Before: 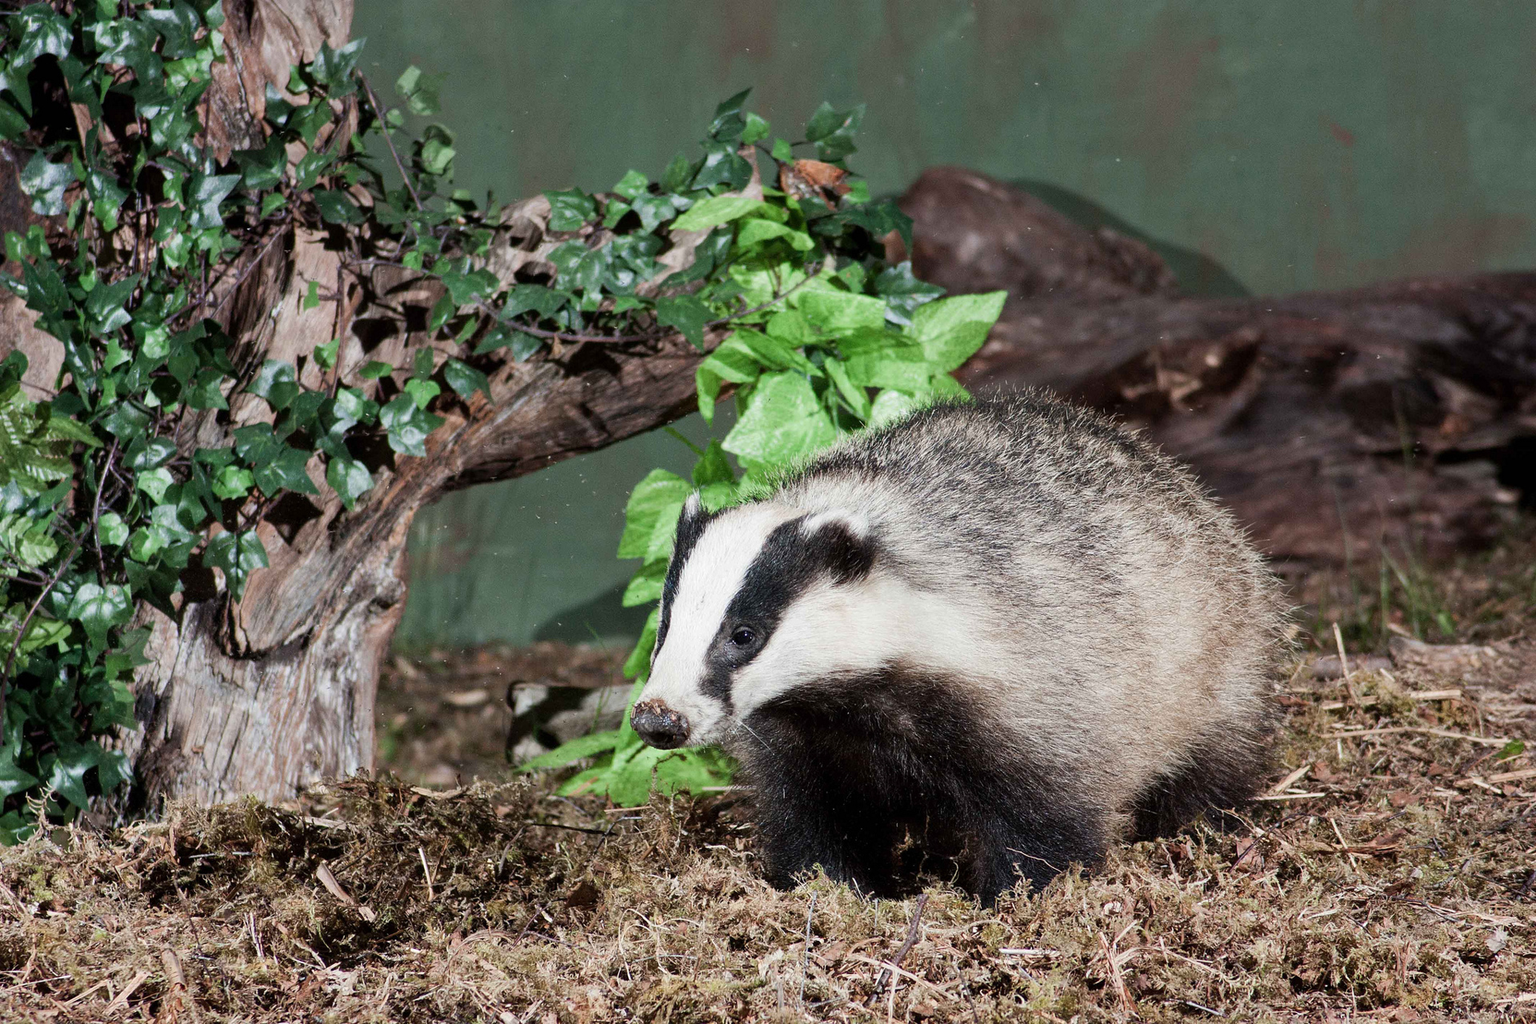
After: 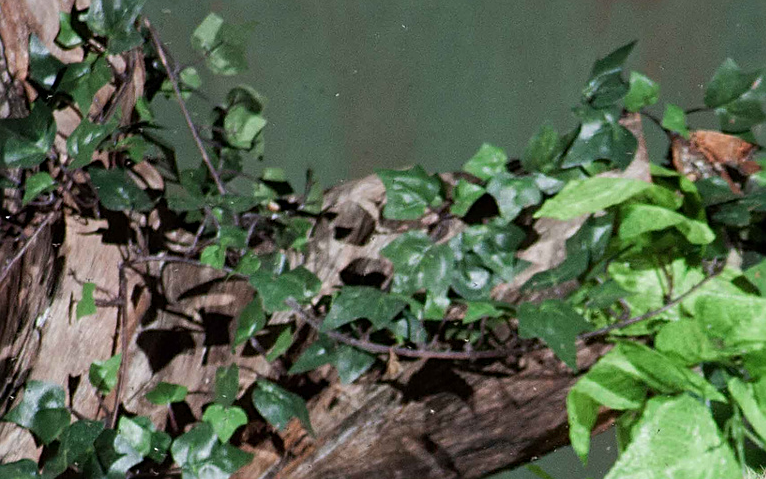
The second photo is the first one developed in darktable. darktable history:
crop: left 15.785%, top 5.452%, right 44.294%, bottom 57.051%
sharpen: on, module defaults
